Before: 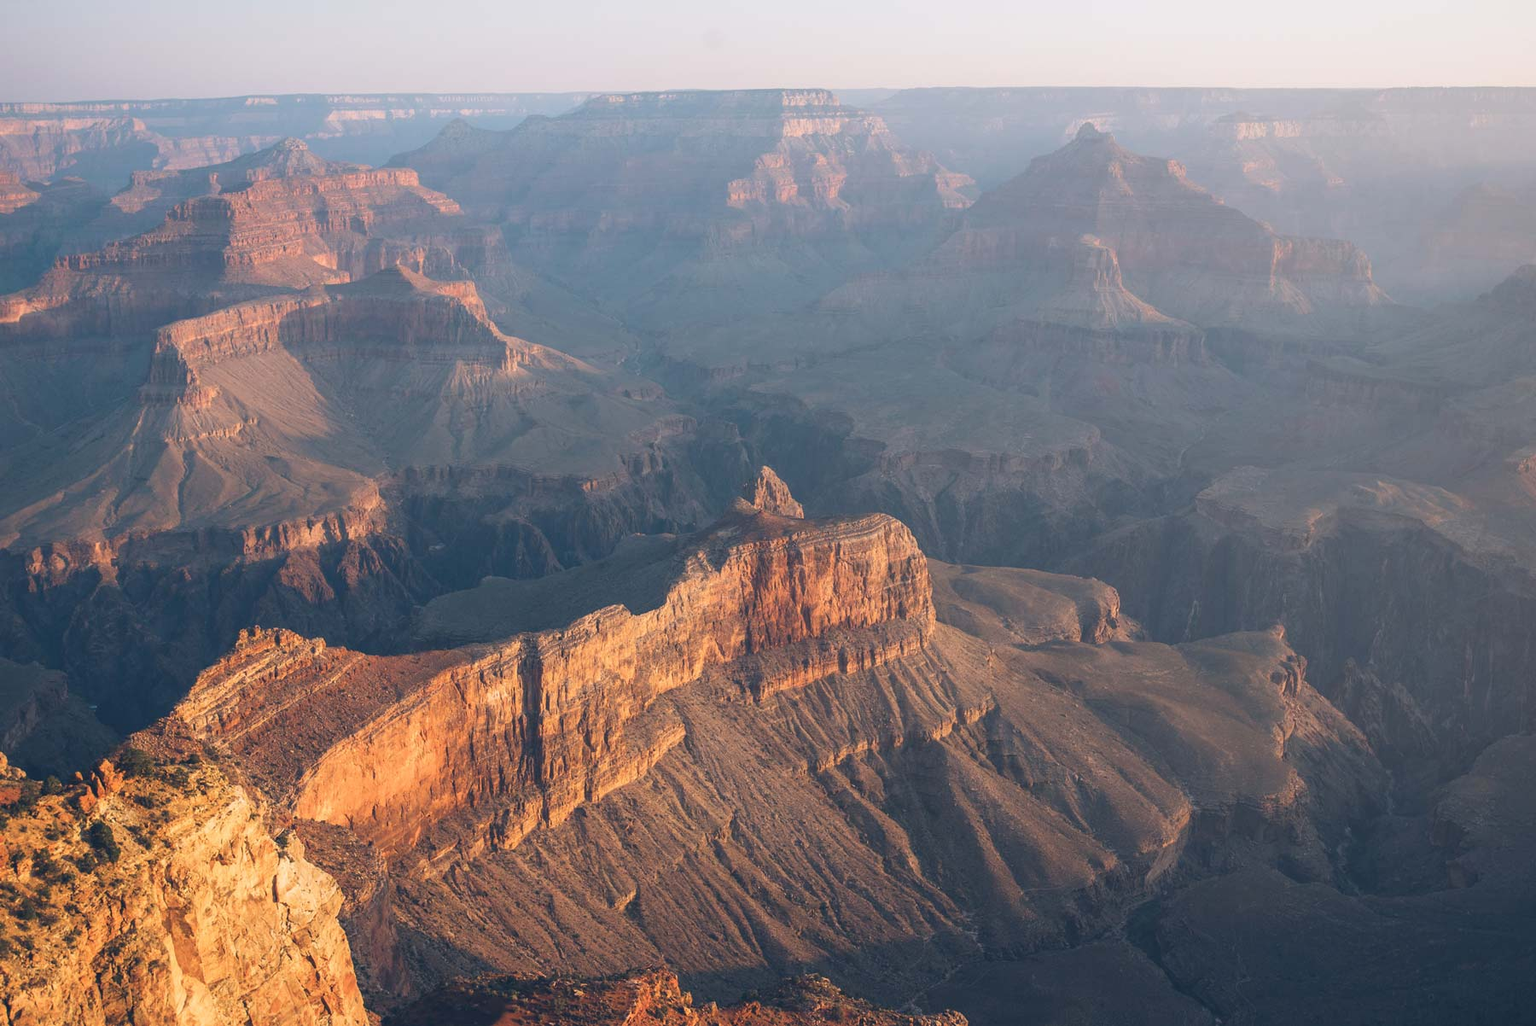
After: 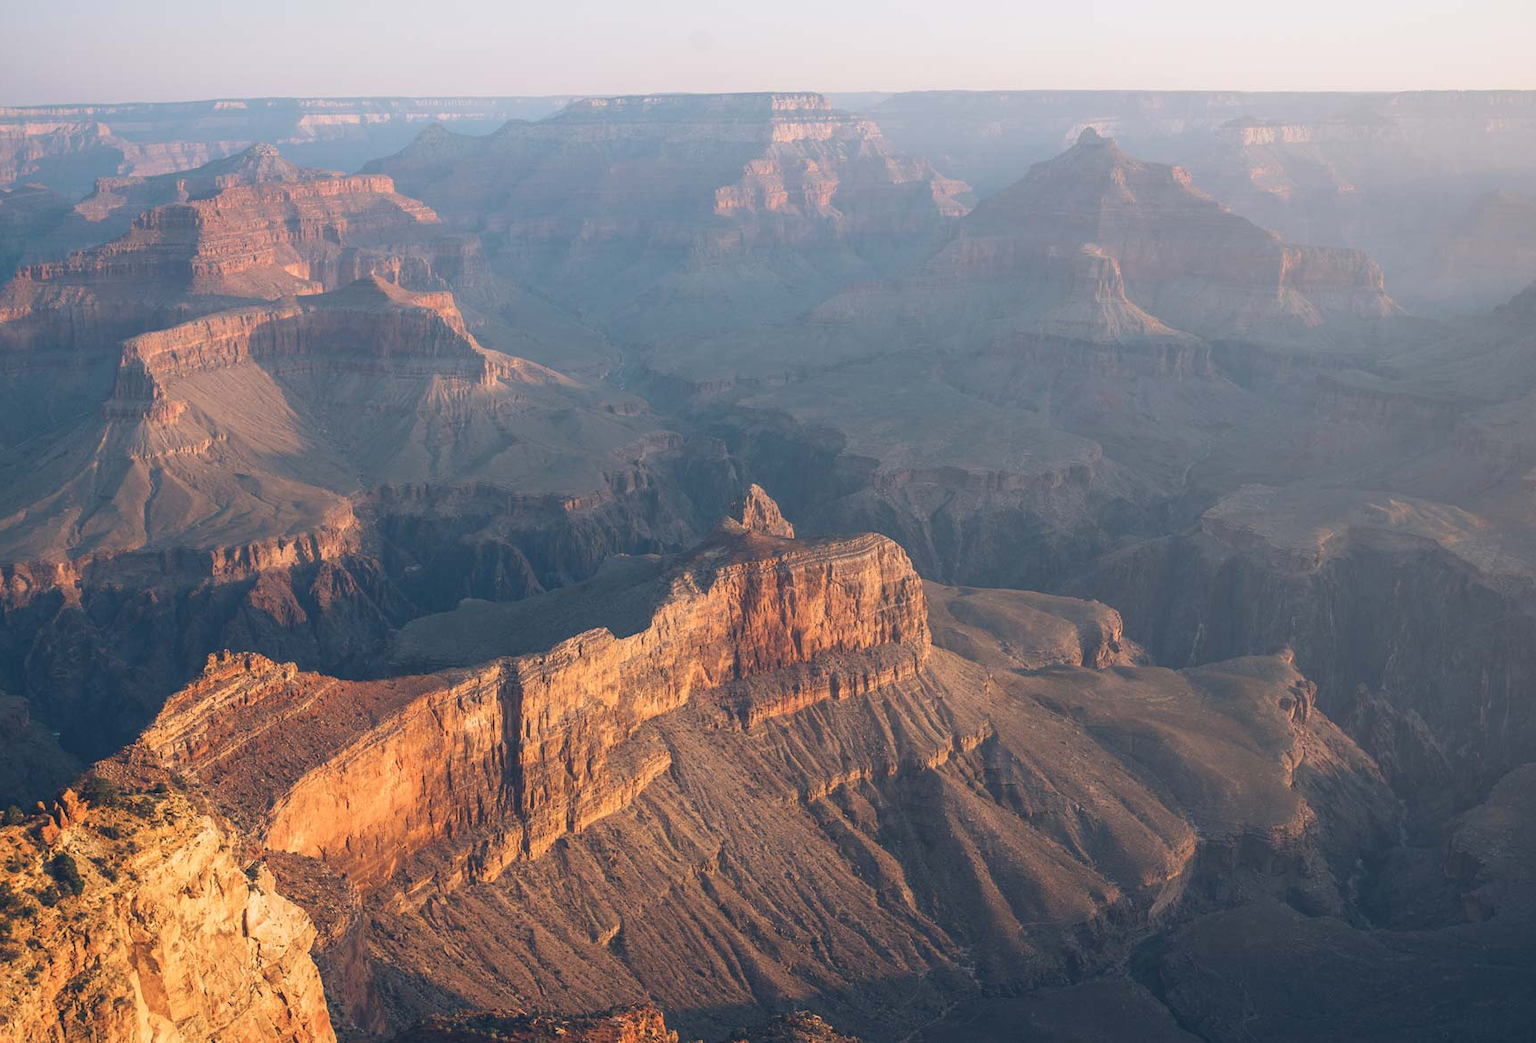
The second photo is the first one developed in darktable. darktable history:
crop and rotate: left 2.593%, right 1.113%, bottom 2.068%
